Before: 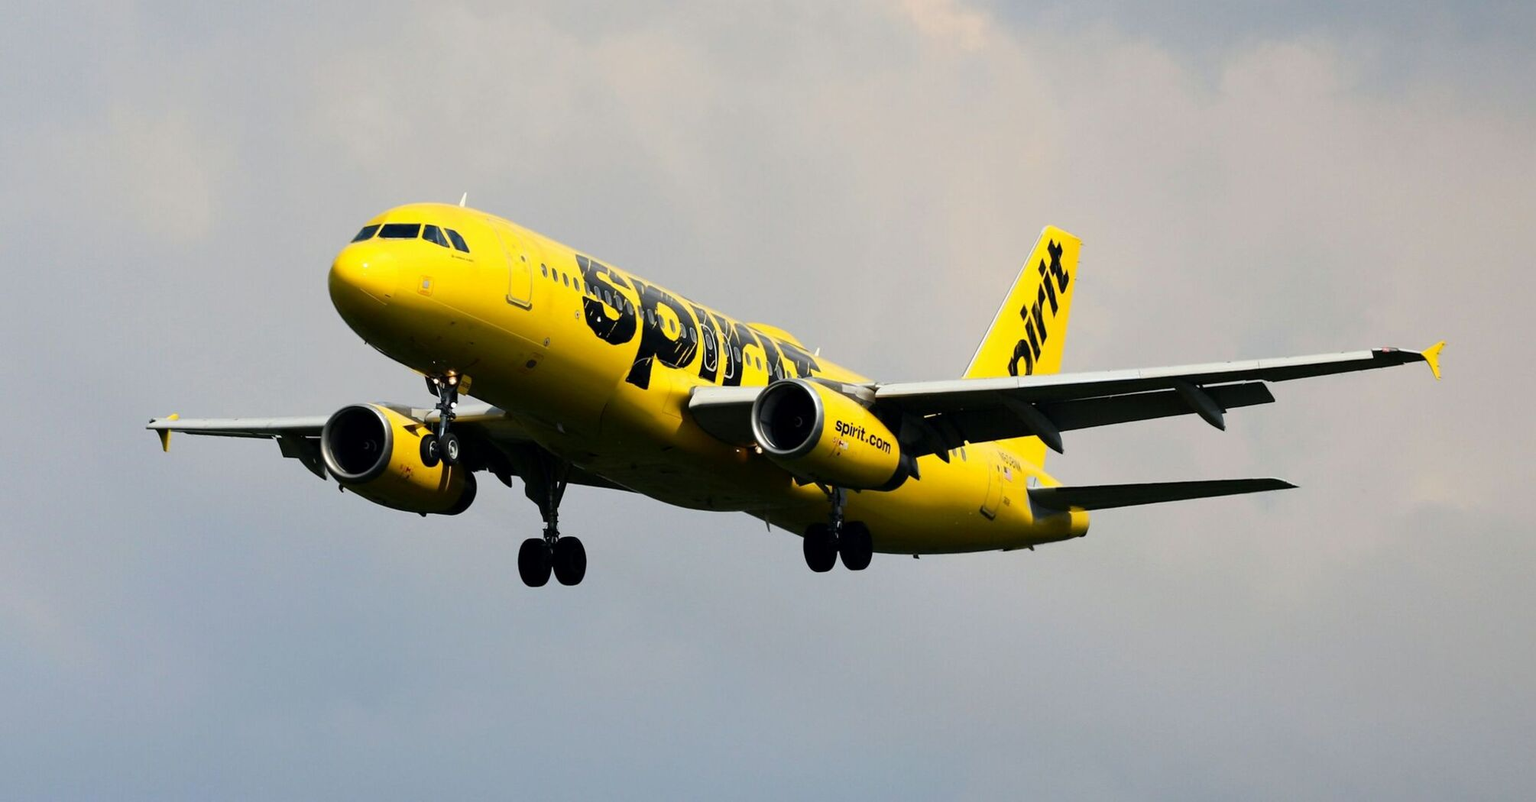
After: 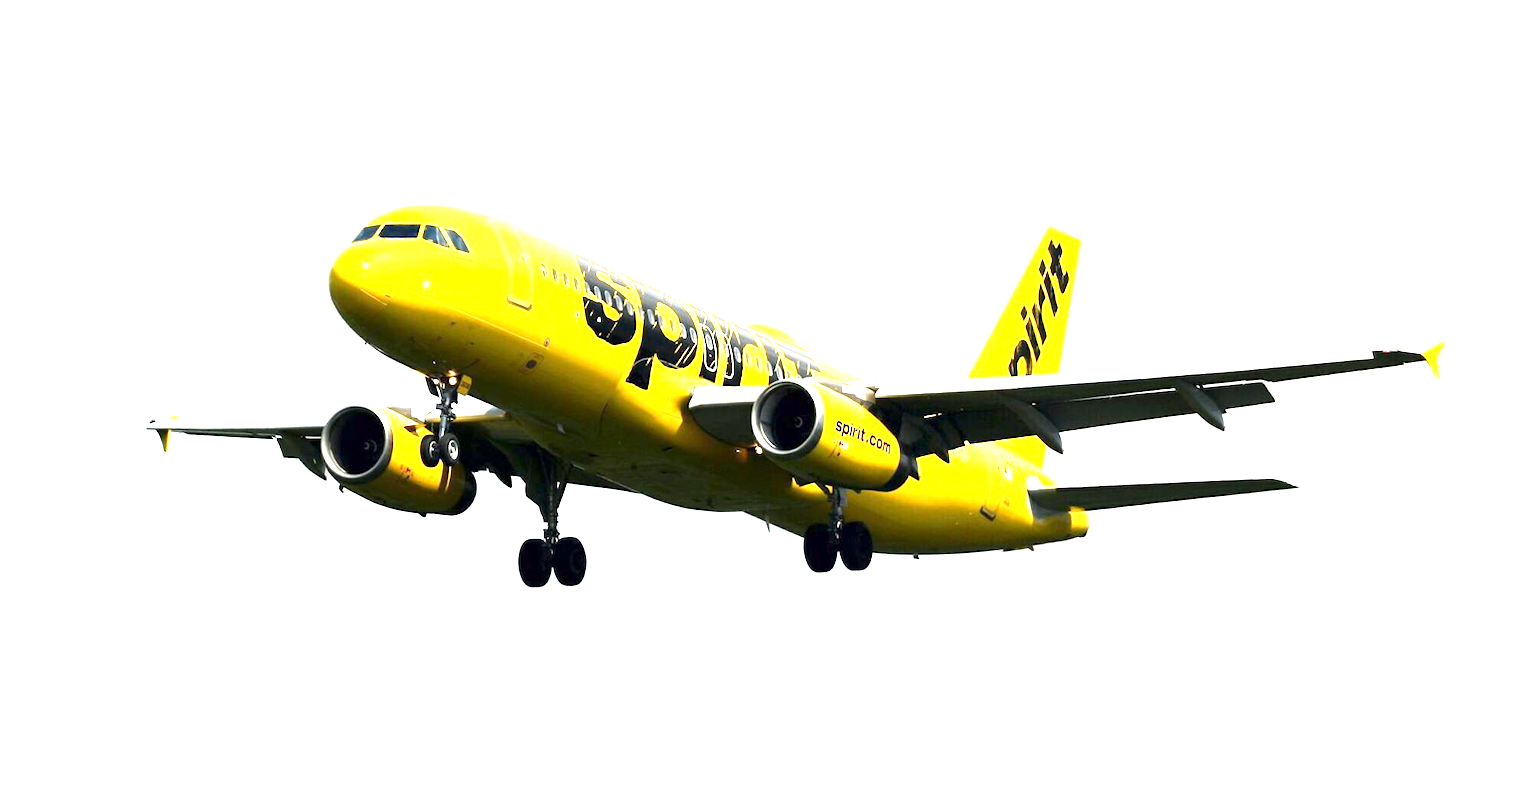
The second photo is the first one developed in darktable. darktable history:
exposure: exposure 1.99 EV, compensate highlight preservation false
